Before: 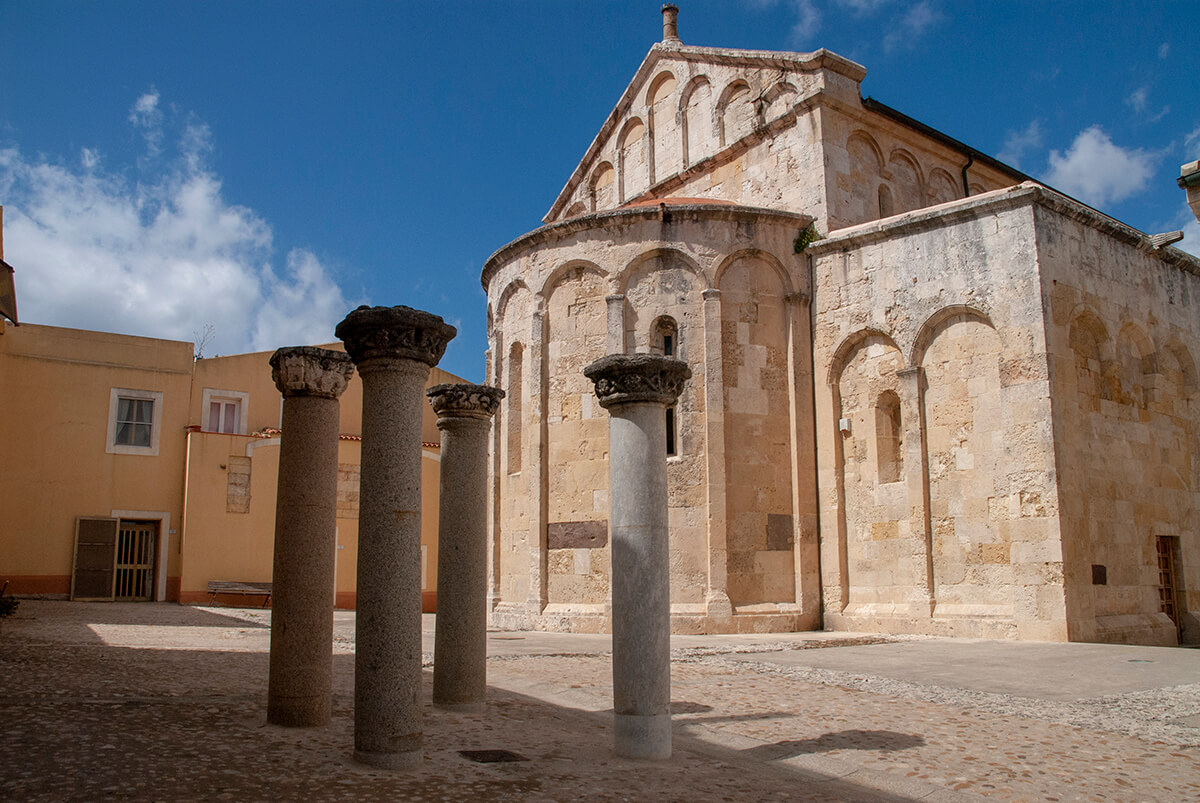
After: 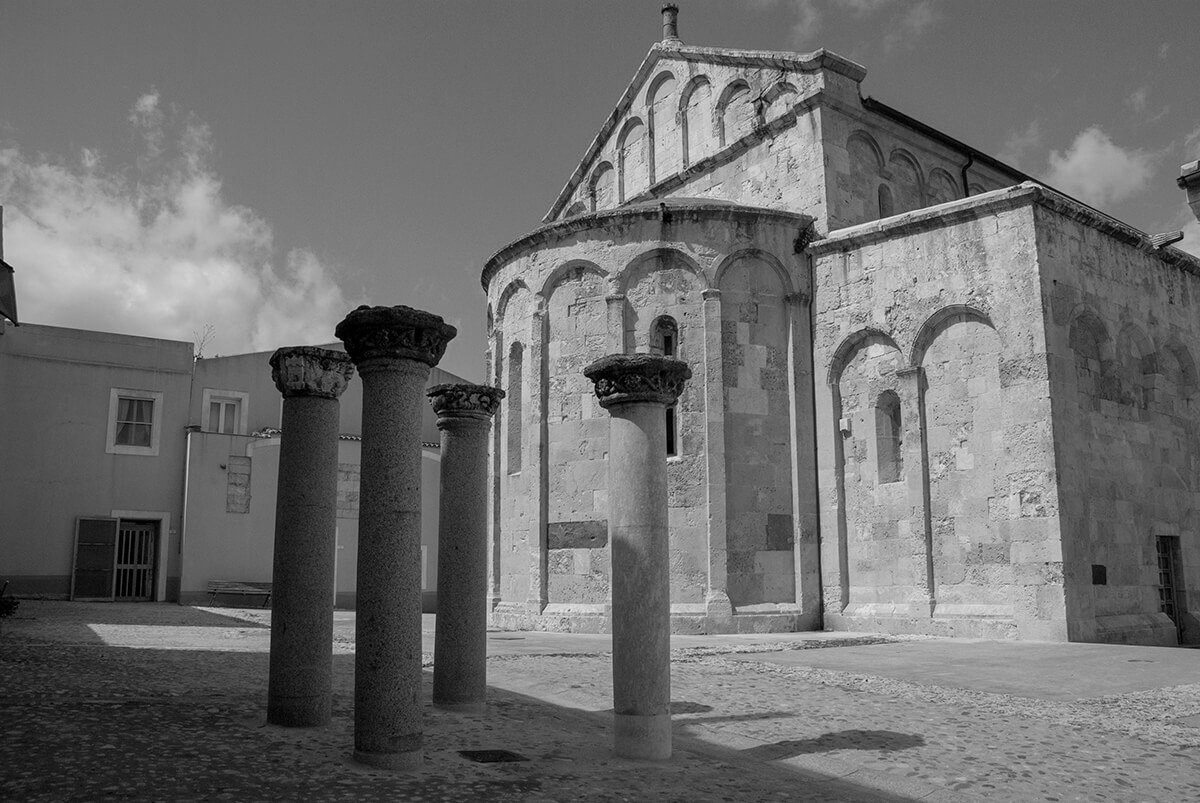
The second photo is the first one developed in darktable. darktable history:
color calibration: output gray [0.18, 0.41, 0.41, 0], illuminant same as pipeline (D50), adaptation XYZ, x 0.346, y 0.357, temperature 5006.27 K
